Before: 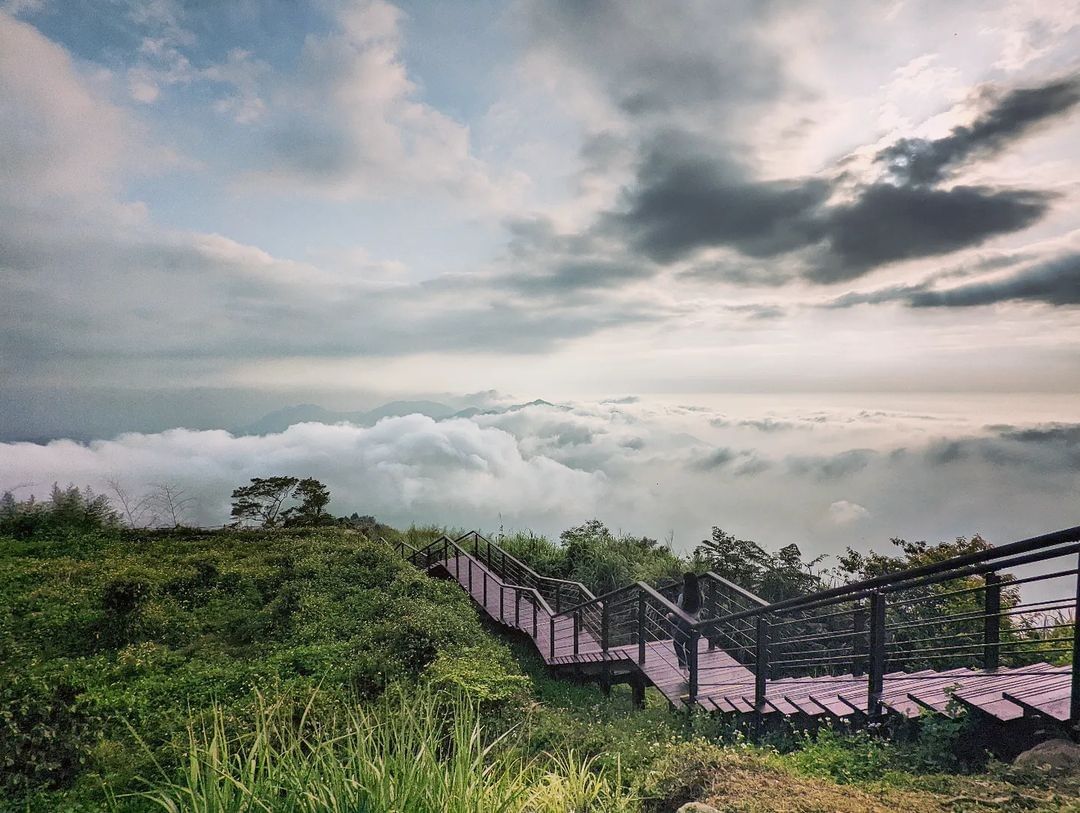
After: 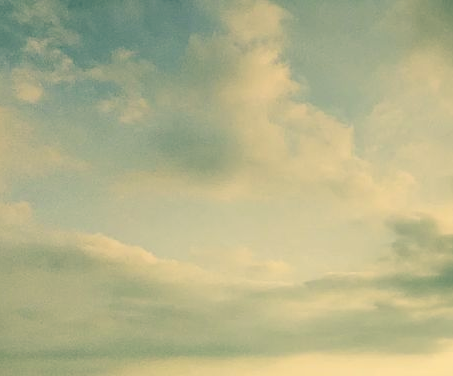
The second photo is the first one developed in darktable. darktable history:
color correction: highlights a* 5.62, highlights b* 33.57, shadows a* -25.86, shadows b* 4.02
crop and rotate: left 10.817%, top 0.062%, right 47.194%, bottom 53.626%
